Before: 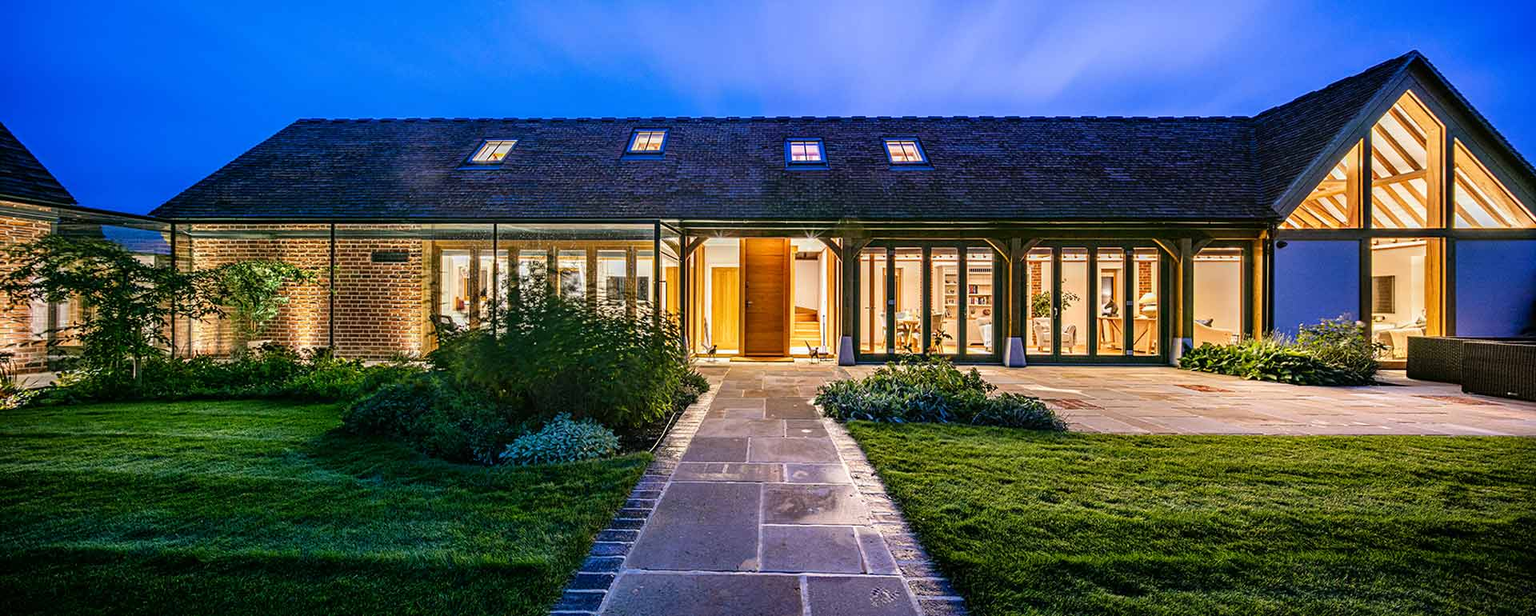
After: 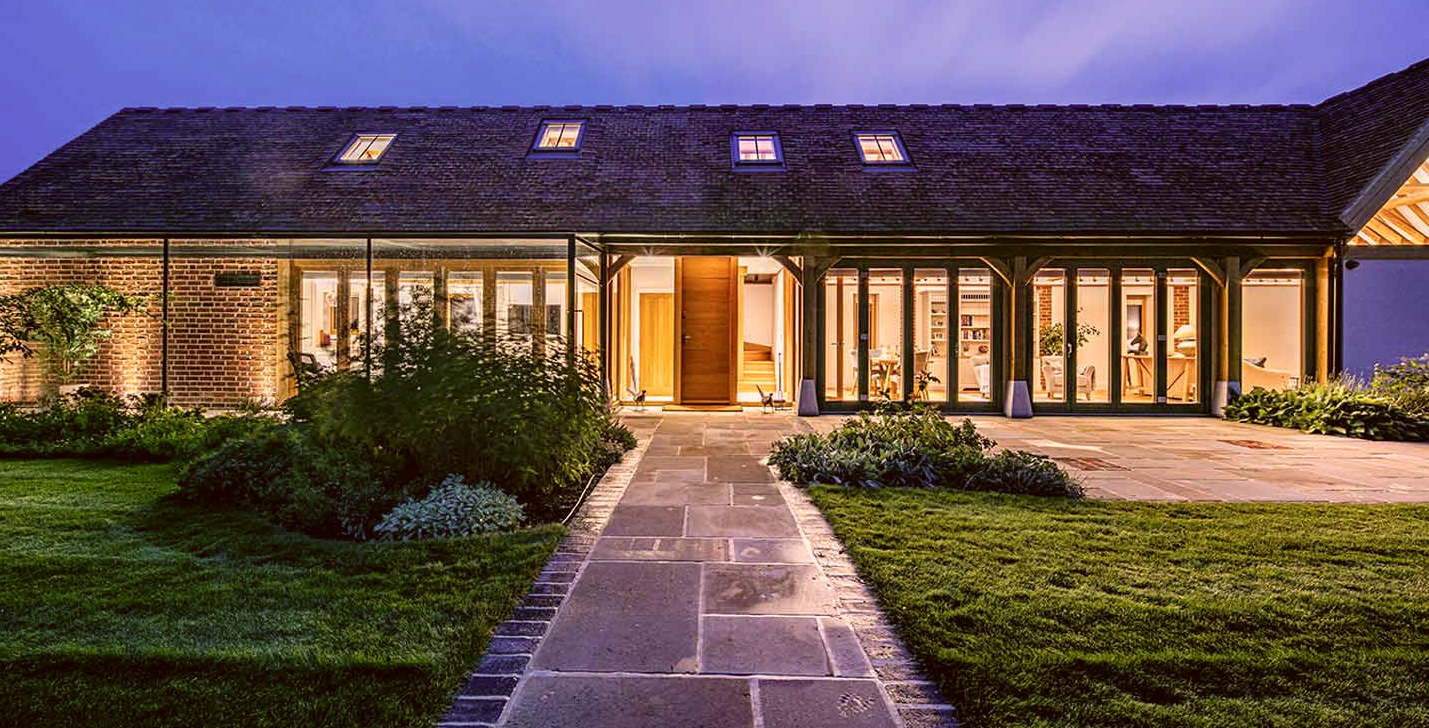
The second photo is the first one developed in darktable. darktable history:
color correction: highlights a* 10.21, highlights b* 9.72, shadows a* 8.69, shadows b* 8.6, saturation 0.824
exposure: compensate highlight preservation false
crop and rotate: left 13.033%, top 5.329%, right 12.518%
